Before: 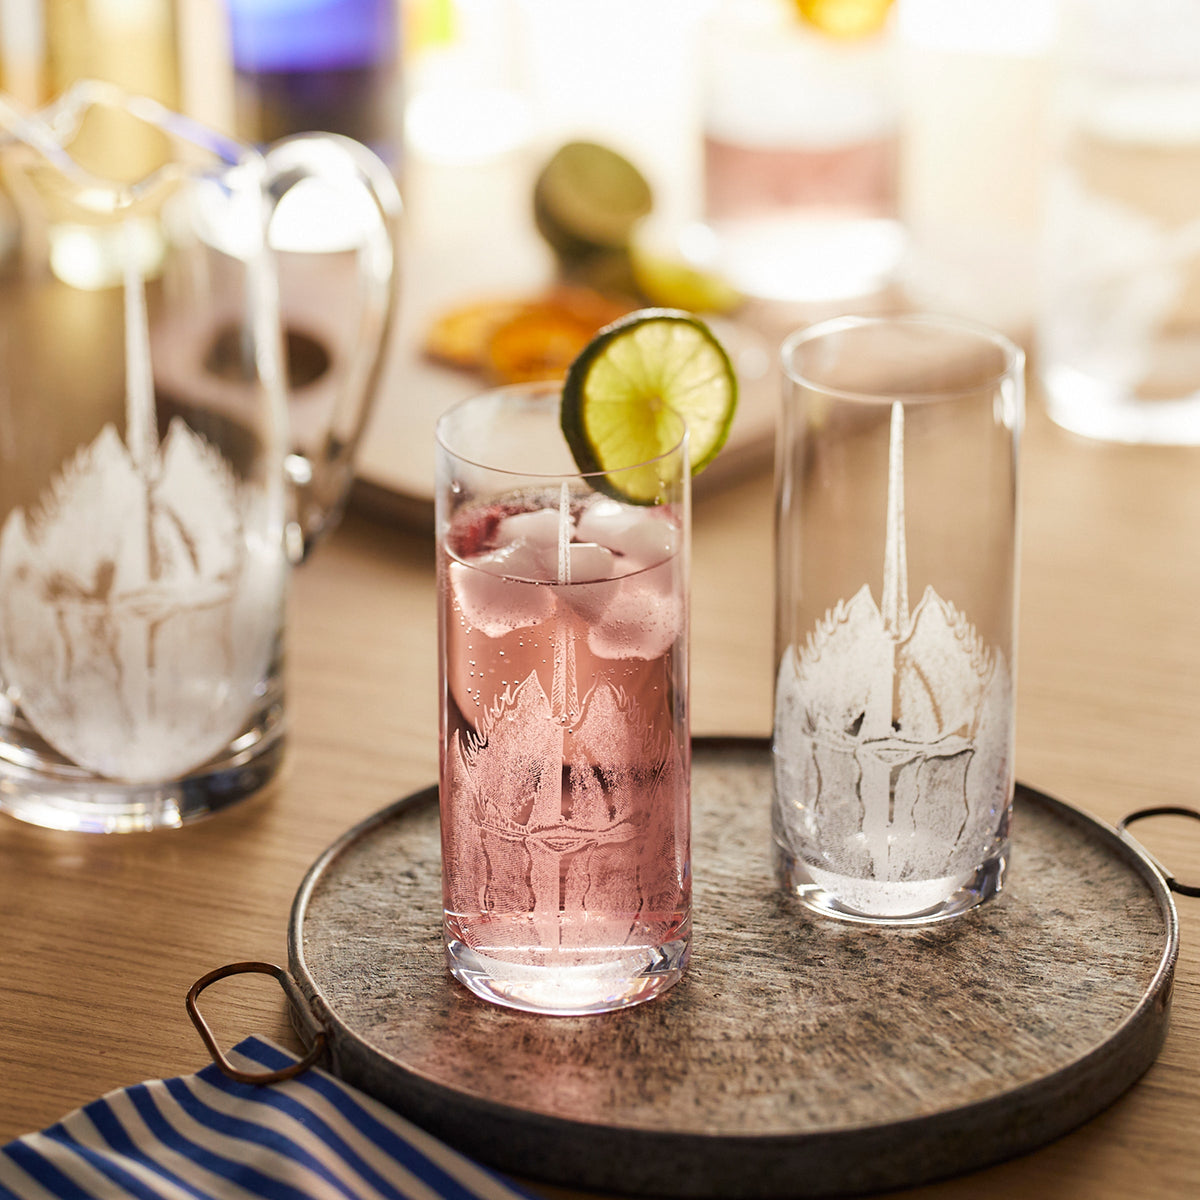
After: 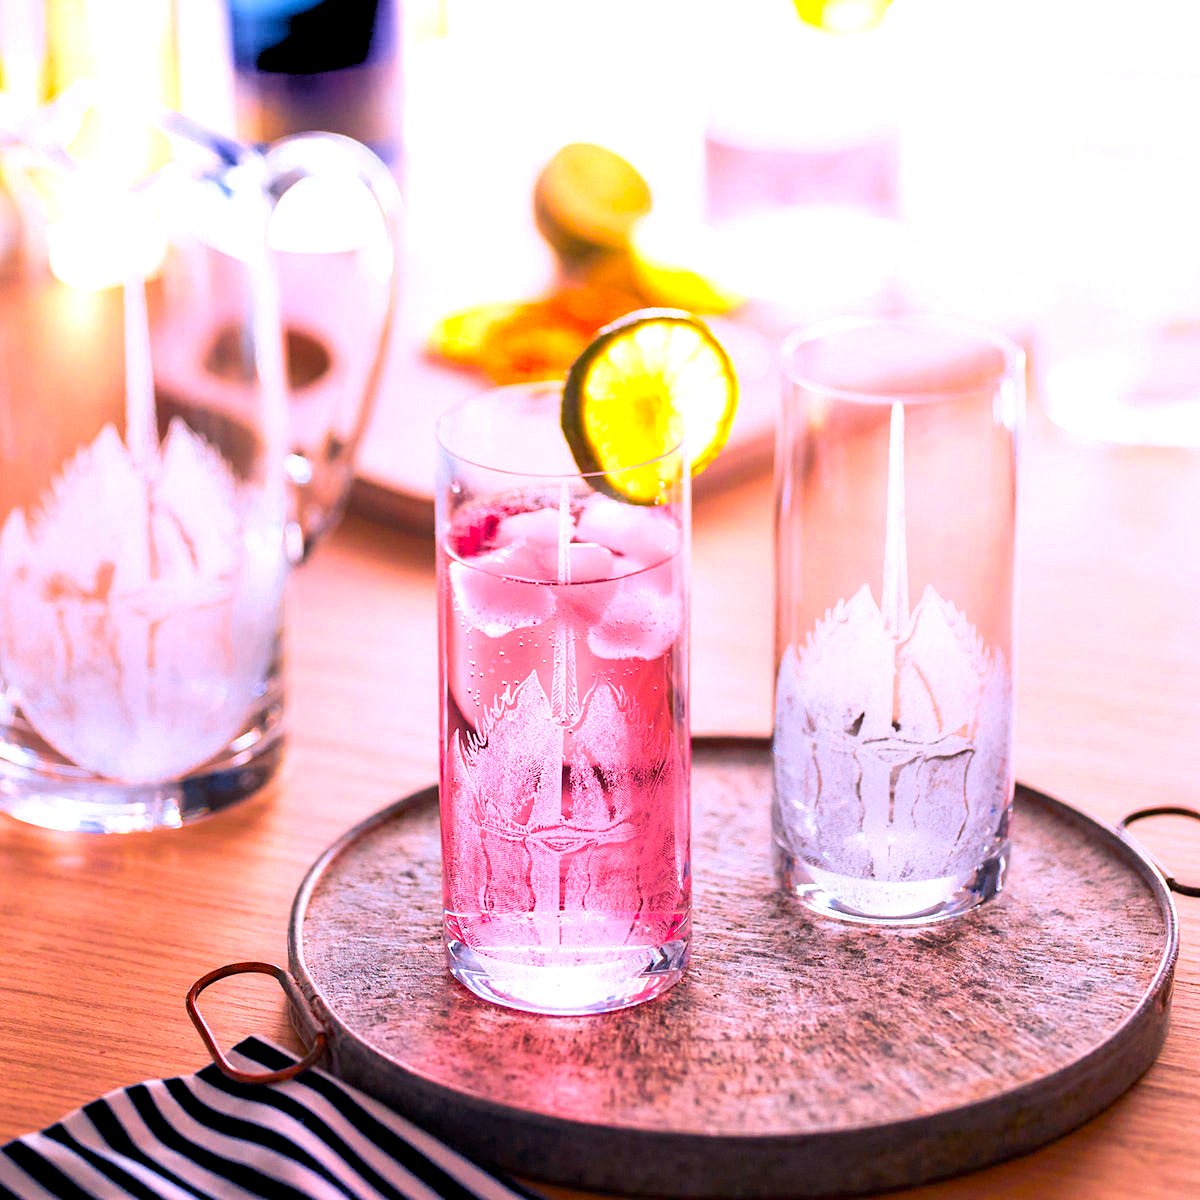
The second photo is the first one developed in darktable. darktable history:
color calibration: output R [1.422, -0.35, -0.252, 0], output G [-0.238, 1.259, -0.084, 0], output B [-0.081, -0.196, 1.58, 0], output brightness [0.49, 0.671, -0.57, 0], illuminant same as pipeline (D50), adaptation none (bypass), saturation algorithm version 1 (2020)
exposure: black level correction 0.001, exposure 0.191 EV, compensate highlight preservation false
white balance: red 1.066, blue 1.119
